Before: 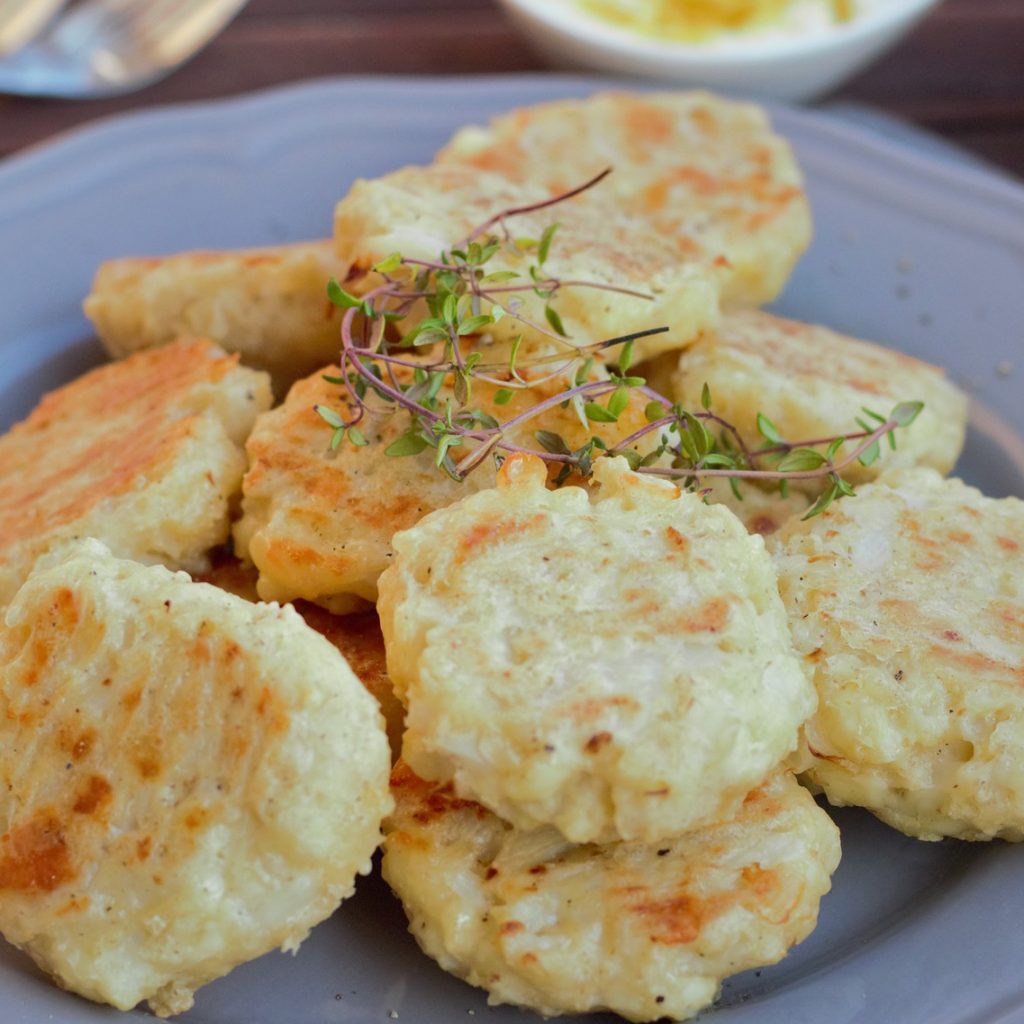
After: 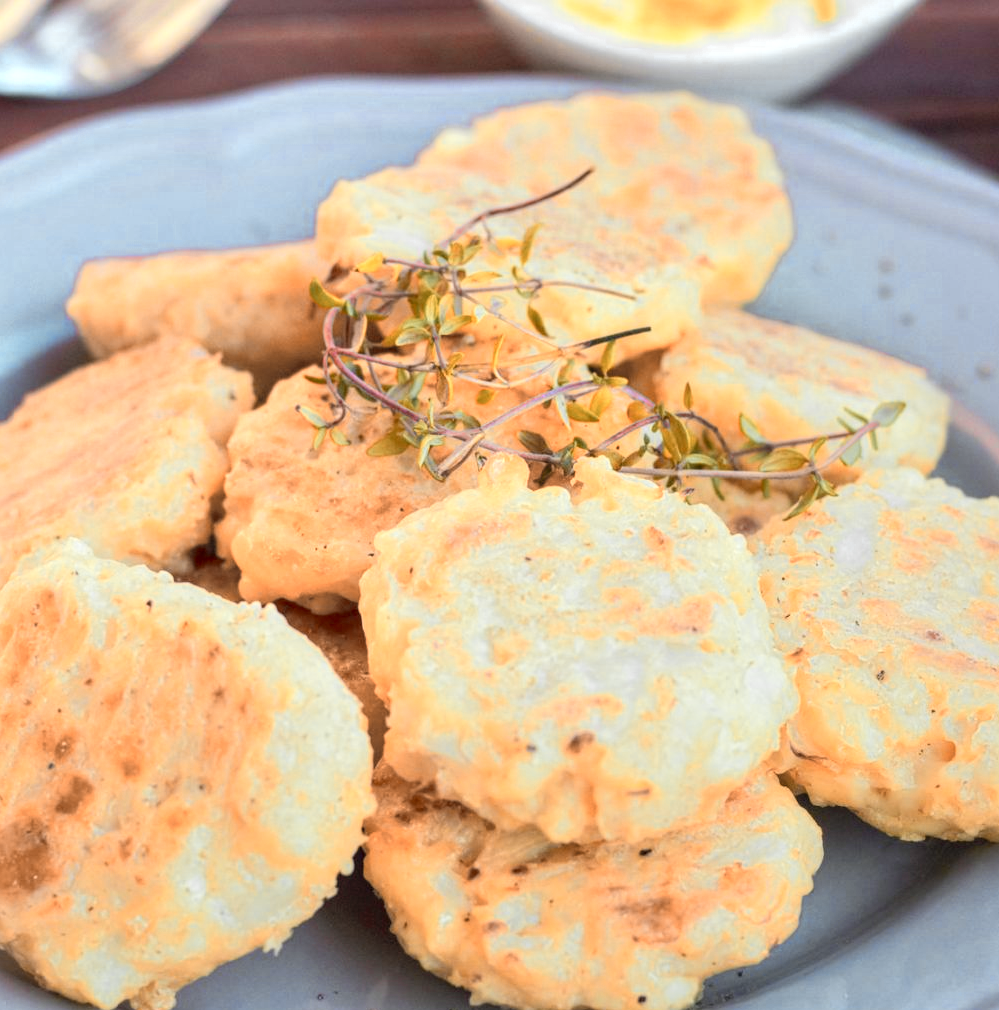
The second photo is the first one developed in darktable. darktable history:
local contrast: on, module defaults
contrast brightness saturation: contrast 0.14, brightness 0.21
crop and rotate: left 1.774%, right 0.633%, bottom 1.28%
color zones: curves: ch0 [(0.009, 0.528) (0.136, 0.6) (0.255, 0.586) (0.39, 0.528) (0.522, 0.584) (0.686, 0.736) (0.849, 0.561)]; ch1 [(0.045, 0.781) (0.14, 0.416) (0.257, 0.695) (0.442, 0.032) (0.738, 0.338) (0.818, 0.632) (0.891, 0.741) (1, 0.704)]; ch2 [(0, 0.667) (0.141, 0.52) (0.26, 0.37) (0.474, 0.432) (0.743, 0.286)]
